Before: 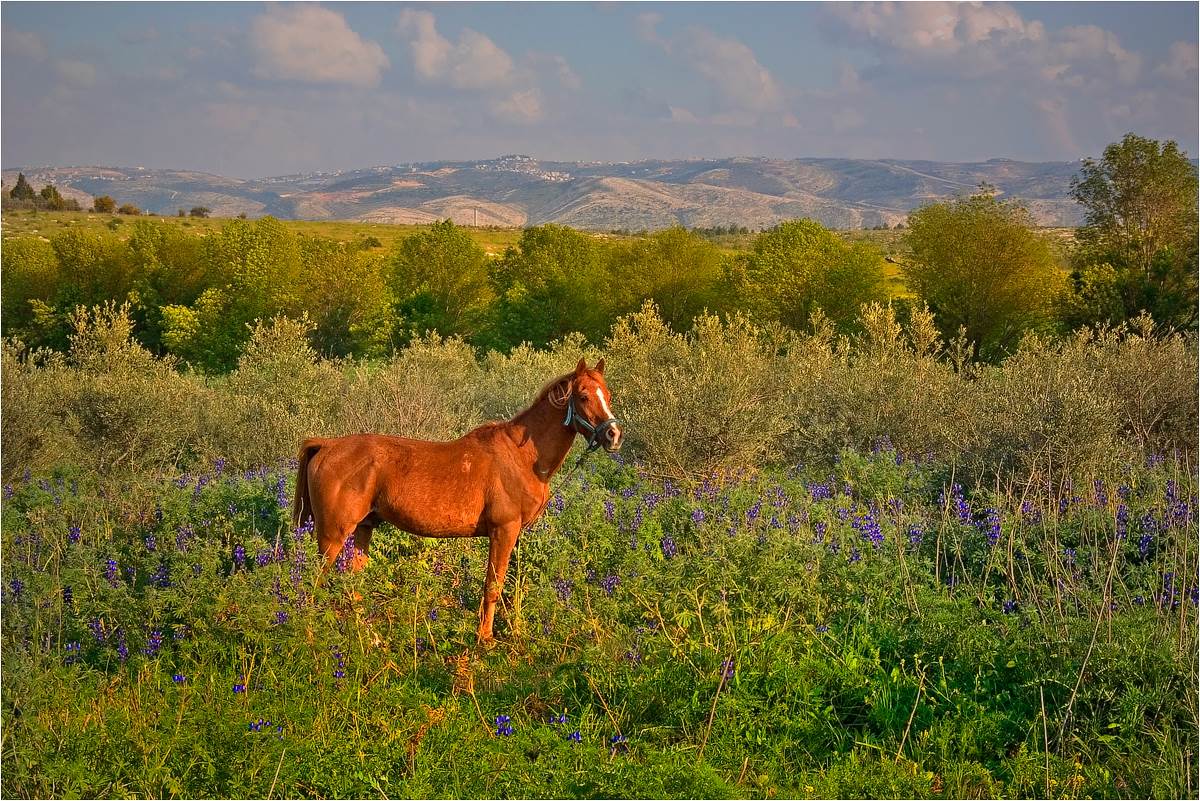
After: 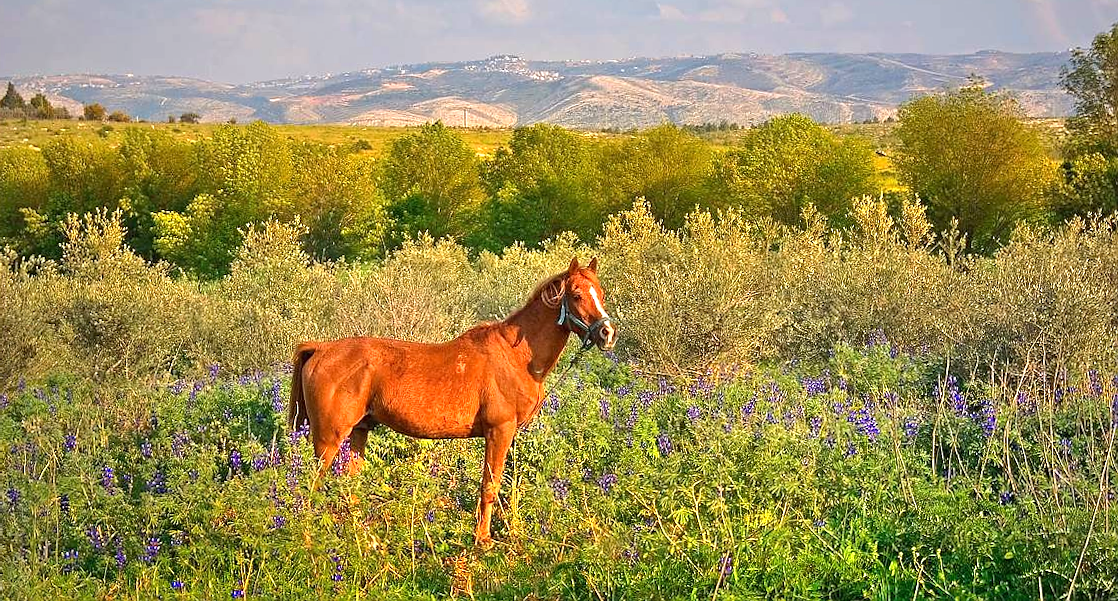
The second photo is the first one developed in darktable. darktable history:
sharpen: radius 1
rotate and perspective: rotation -1°, crop left 0.011, crop right 0.989, crop top 0.025, crop bottom 0.975
exposure: black level correction 0, exposure 0.9 EV, compensate highlight preservation false
crop and rotate: angle 0.03°, top 11.643%, right 5.651%, bottom 11.189%
